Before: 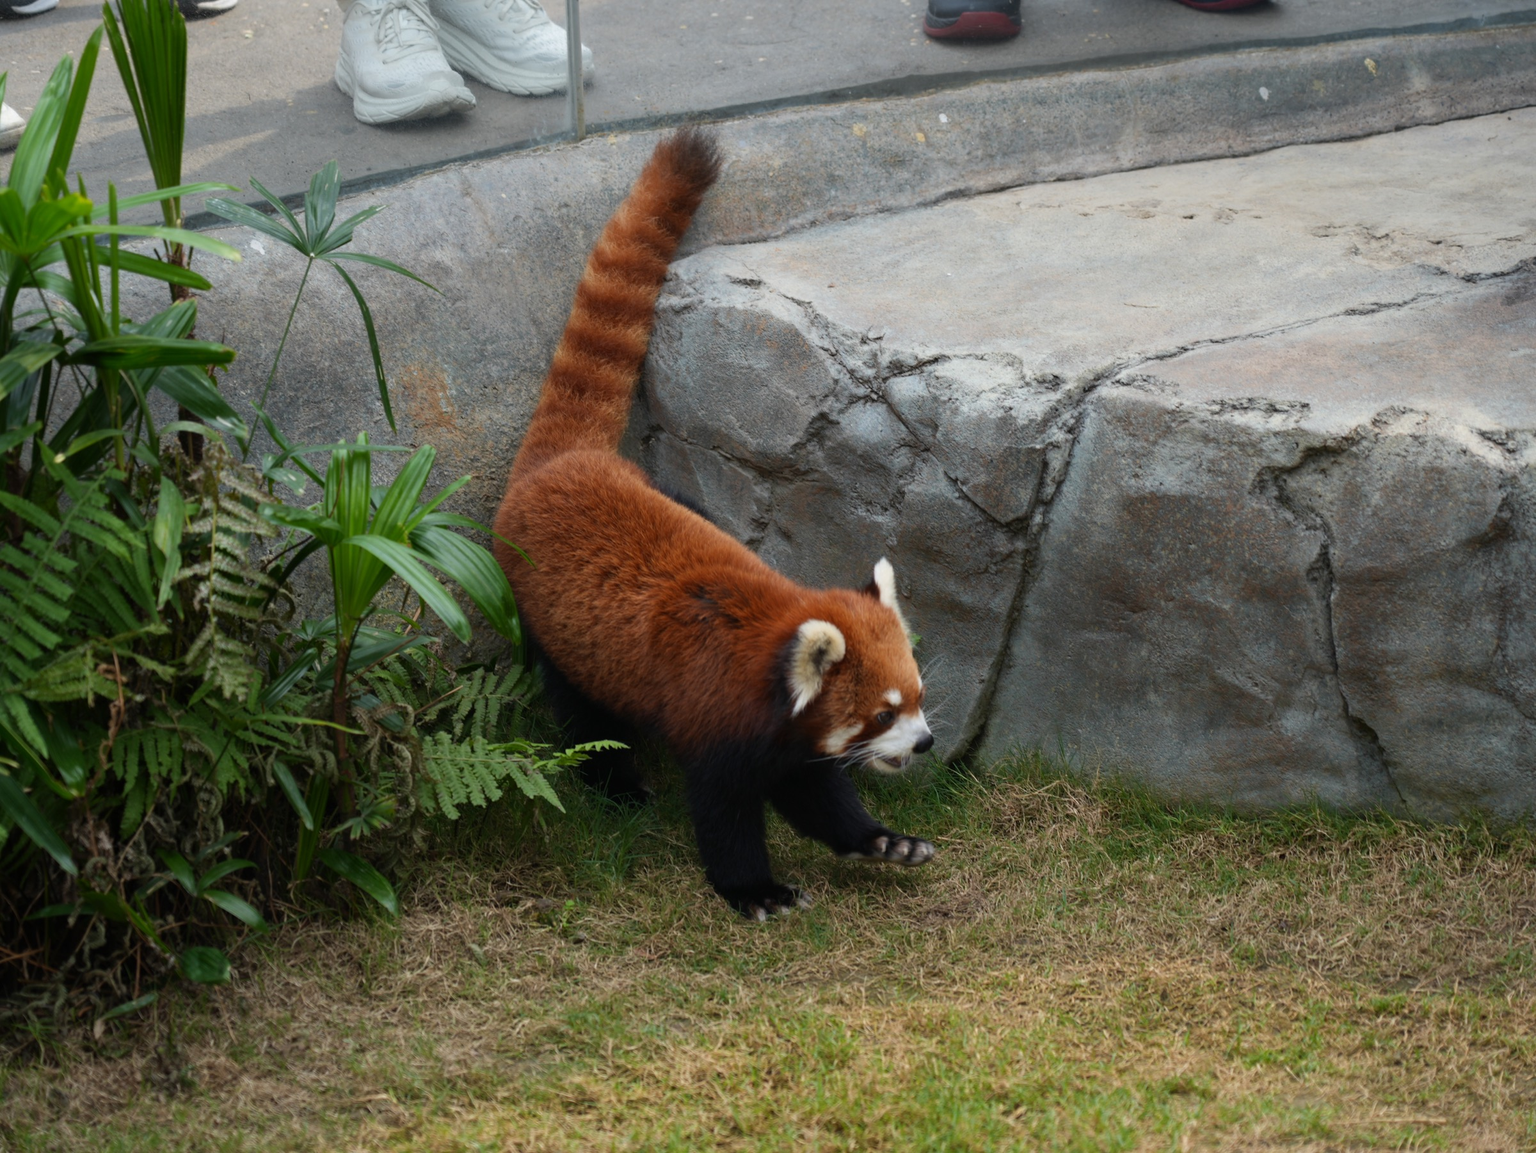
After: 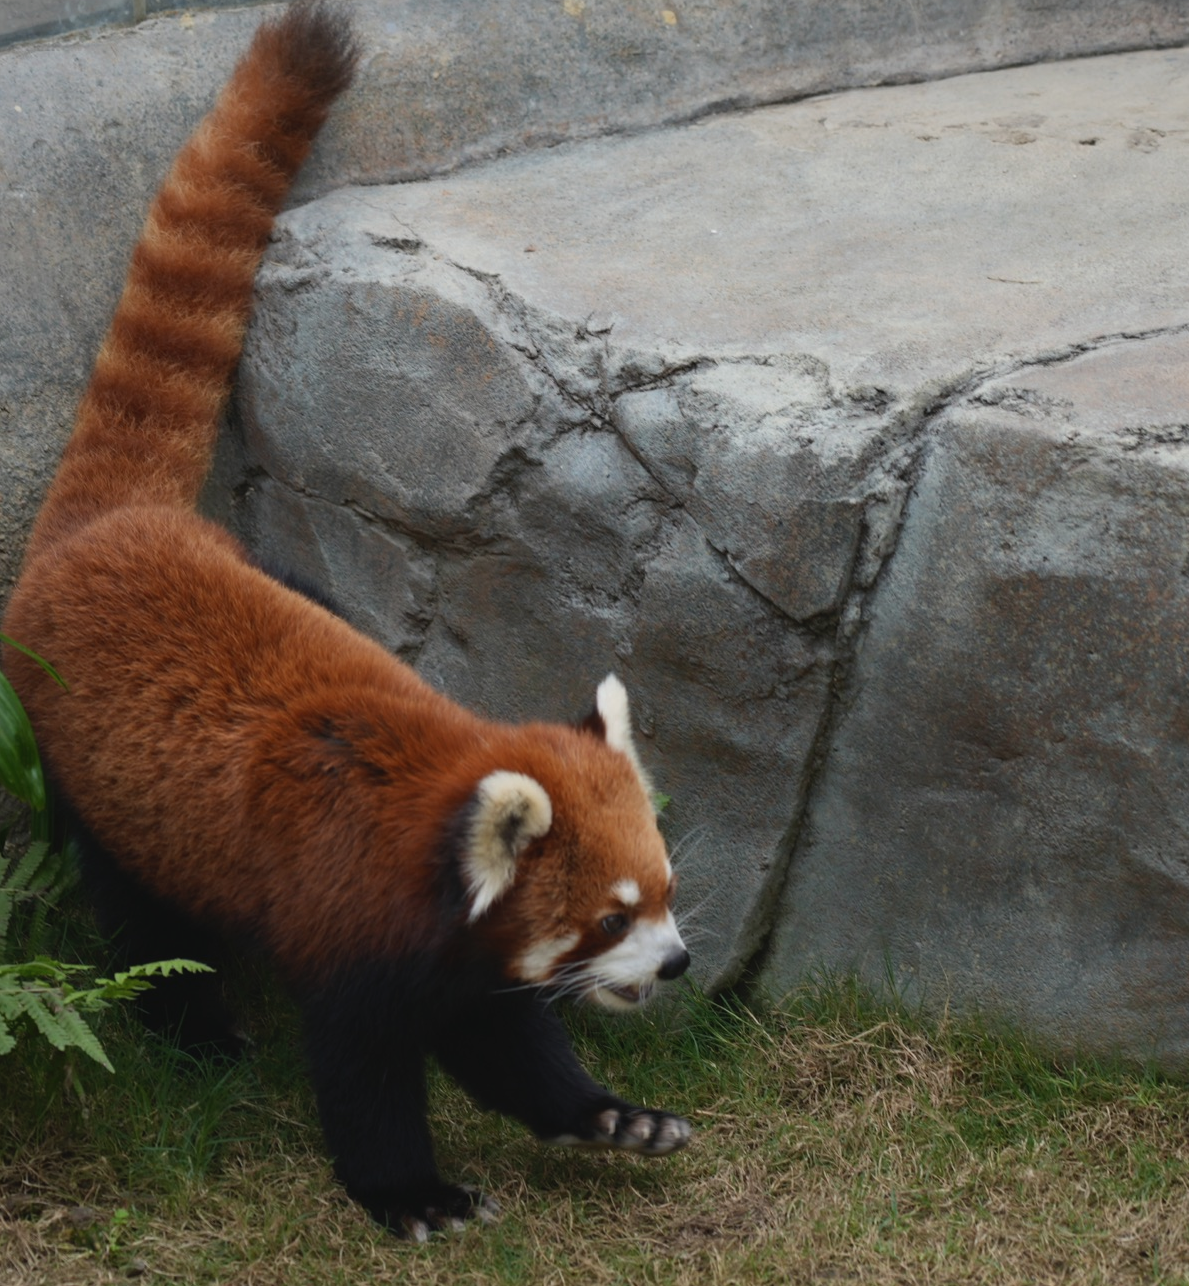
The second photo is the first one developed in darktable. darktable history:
crop: left 32.075%, top 10.976%, right 18.355%, bottom 17.596%
contrast brightness saturation: contrast -0.08, brightness -0.04, saturation -0.11
